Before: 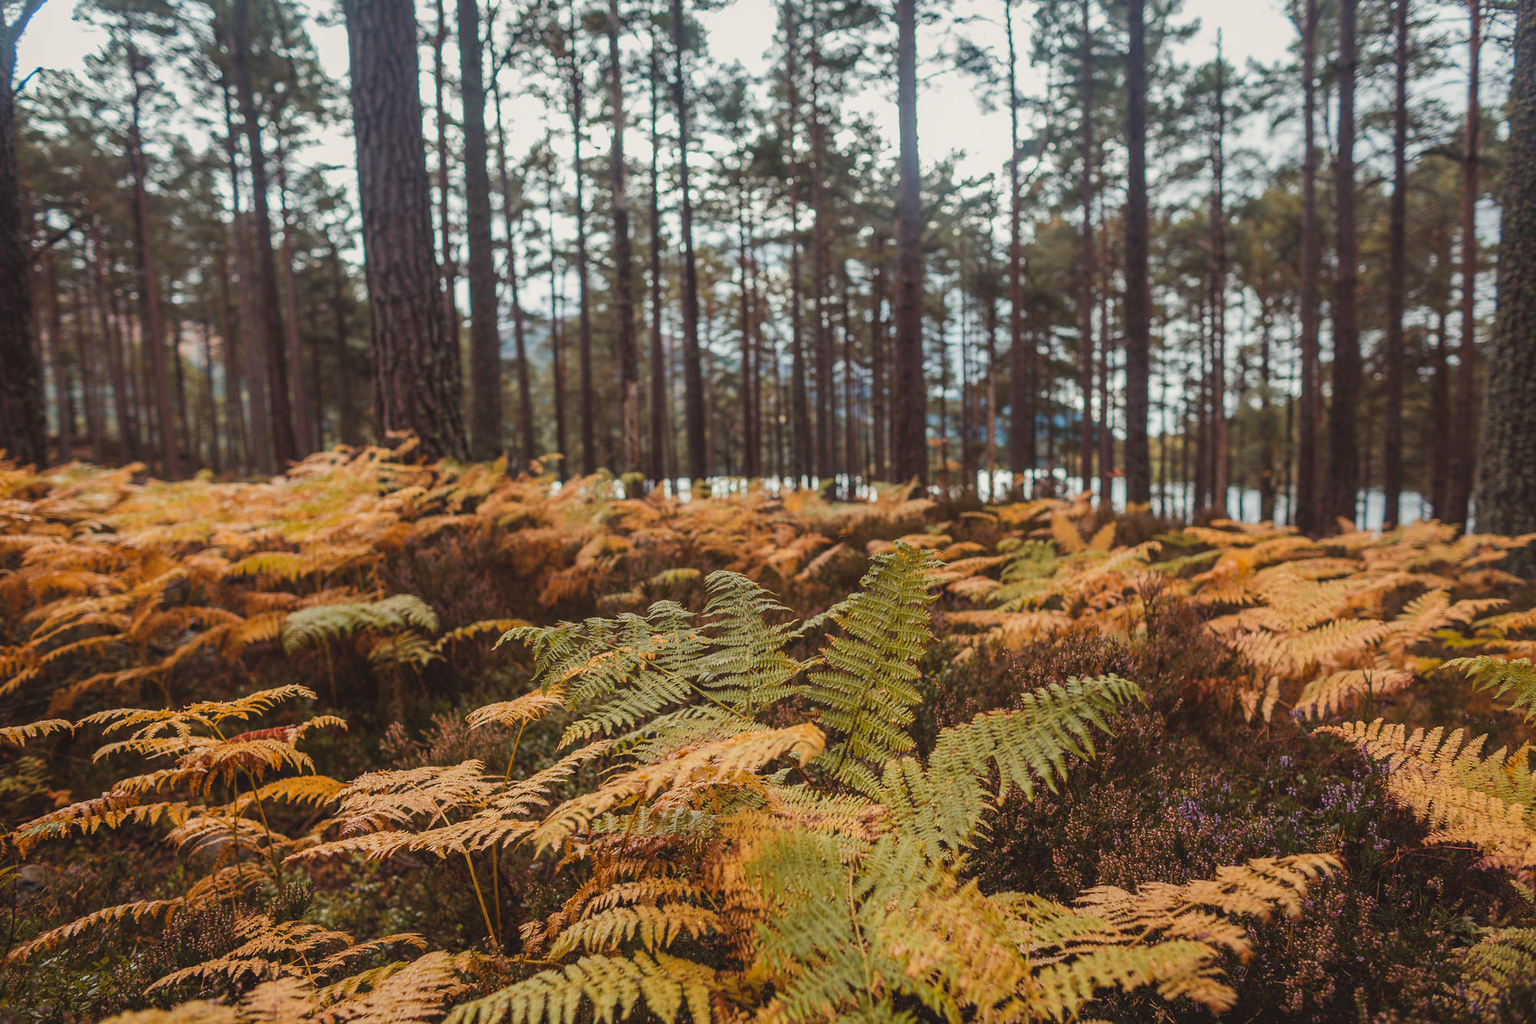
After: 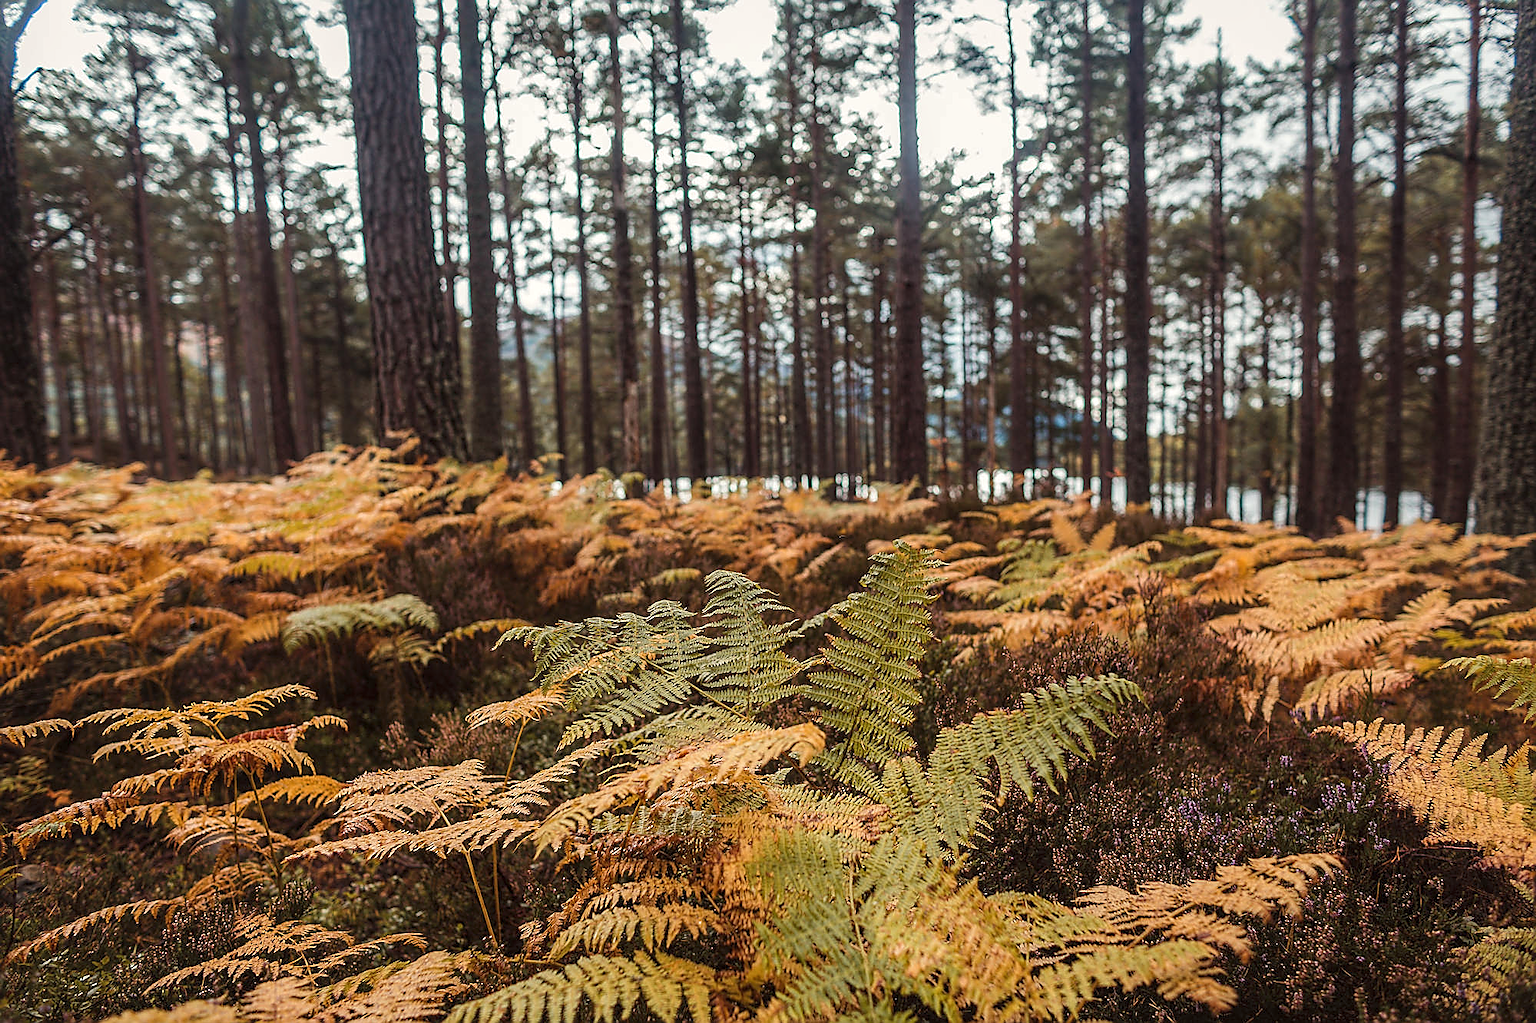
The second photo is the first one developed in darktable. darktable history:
local contrast: highlights 123%, shadows 126%, detail 140%, midtone range 0.254
sharpen: radius 1.4, amount 1.25, threshold 0.7
